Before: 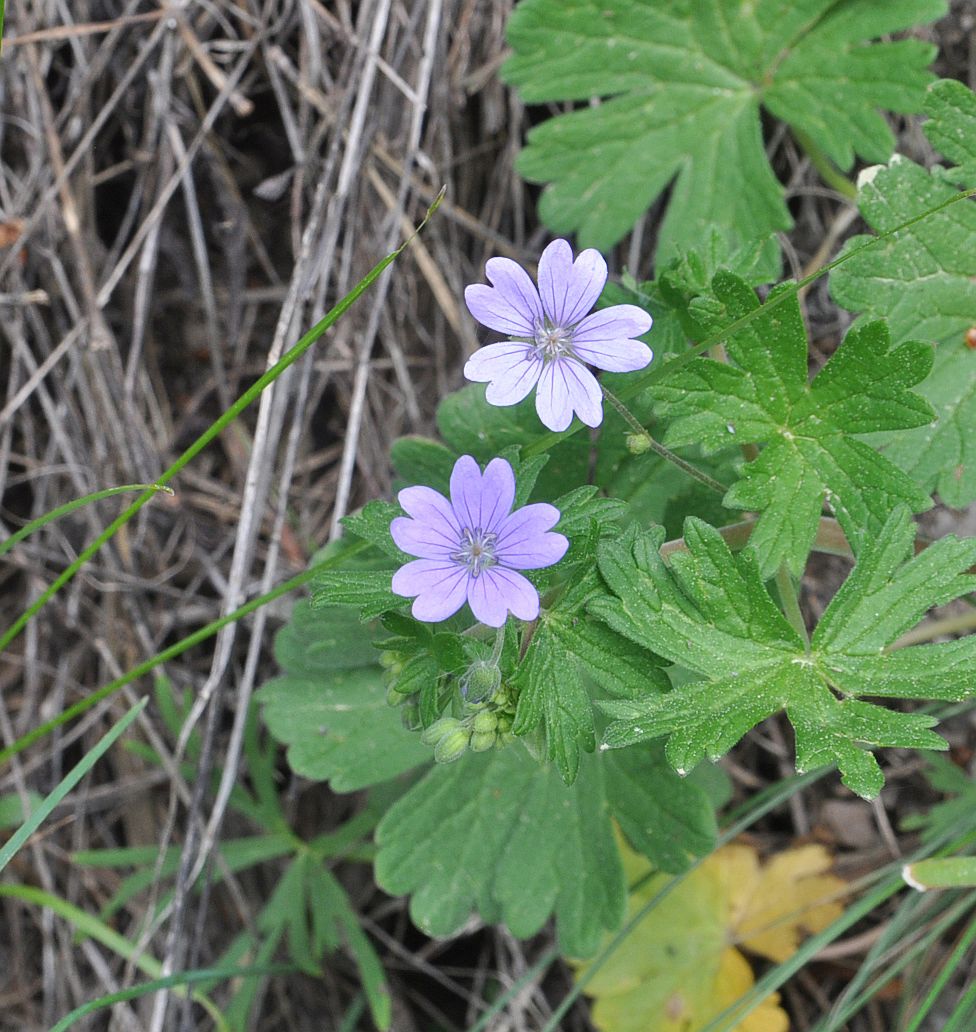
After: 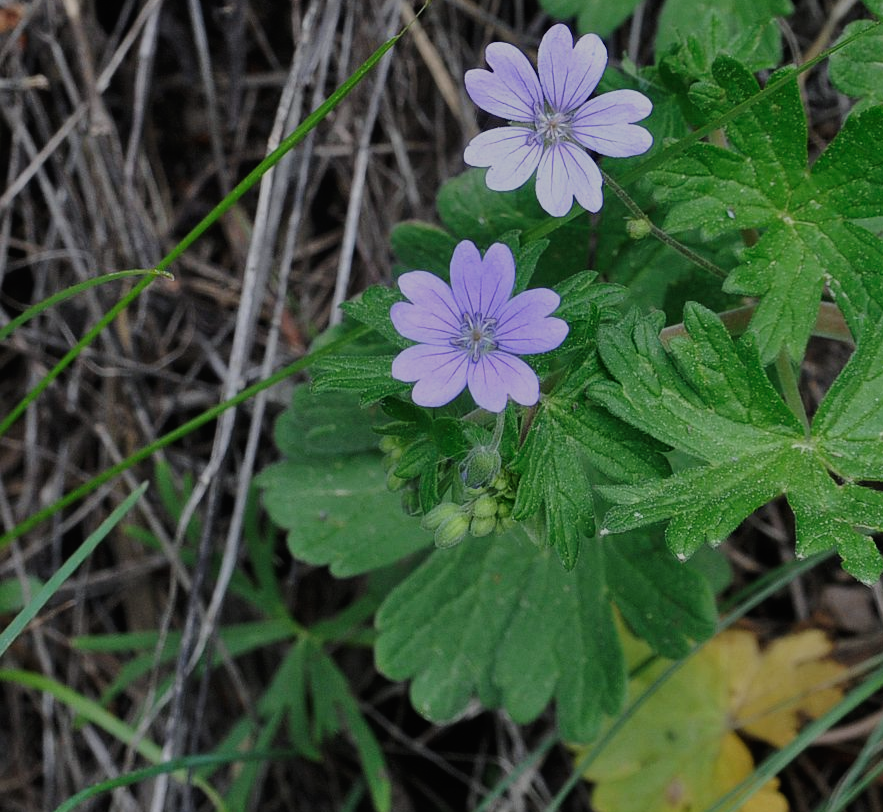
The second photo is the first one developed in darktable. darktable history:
color balance rgb: perceptual brilliance grading › global brilliance -48.39%
crop: top 20.916%, right 9.437%, bottom 0.316%
white balance: red 0.986, blue 1.01
base curve: curves: ch0 [(0, 0) (0.007, 0.004) (0.027, 0.03) (0.046, 0.07) (0.207, 0.54) (0.442, 0.872) (0.673, 0.972) (1, 1)], preserve colors none
